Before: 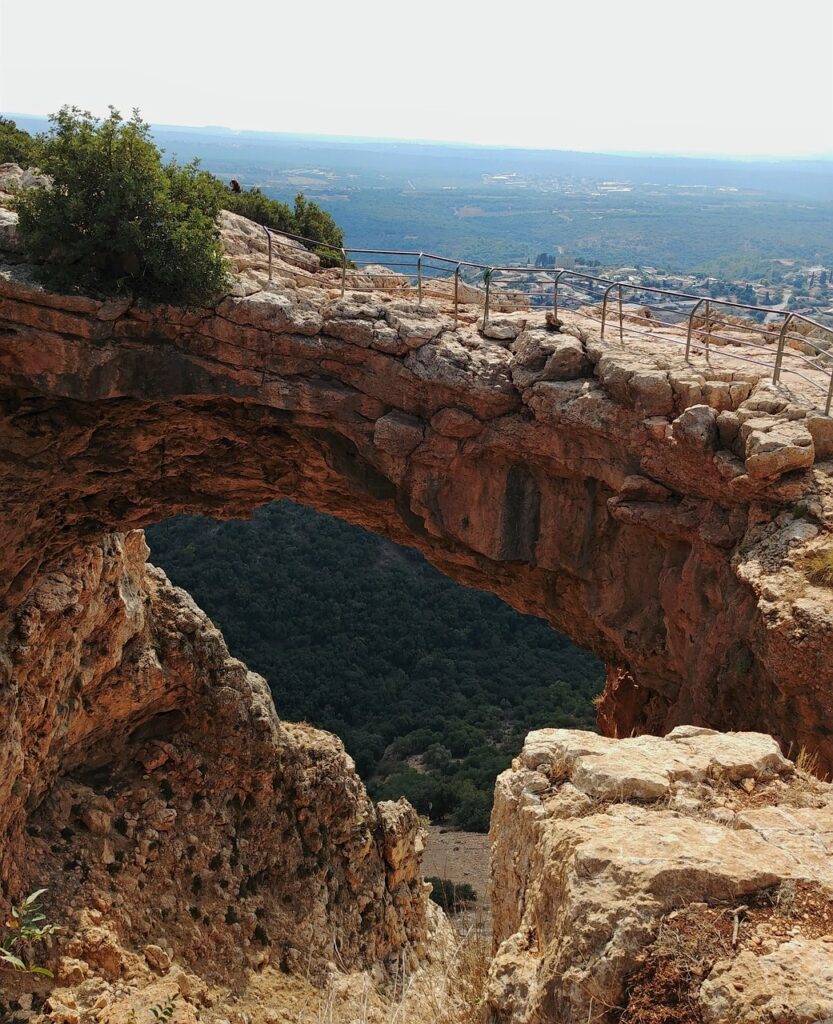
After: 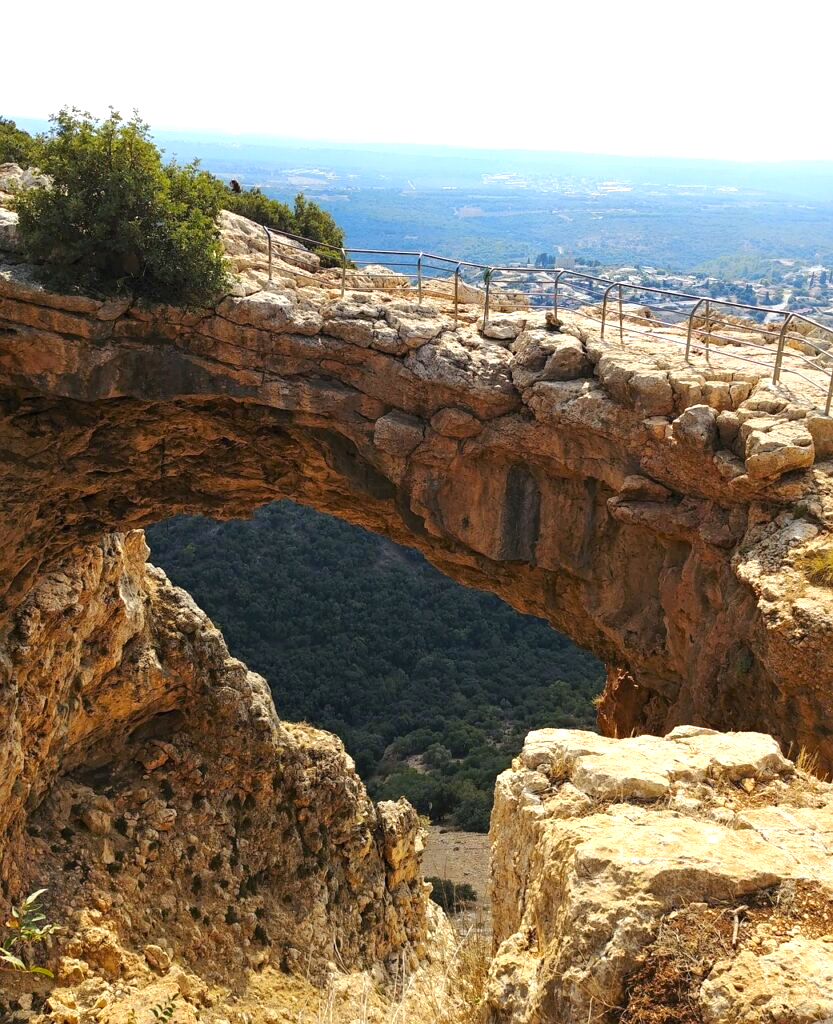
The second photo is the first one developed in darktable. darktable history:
exposure: exposure 0.766 EV, compensate highlight preservation false
color contrast: green-magenta contrast 0.85, blue-yellow contrast 1.25, unbound 0
